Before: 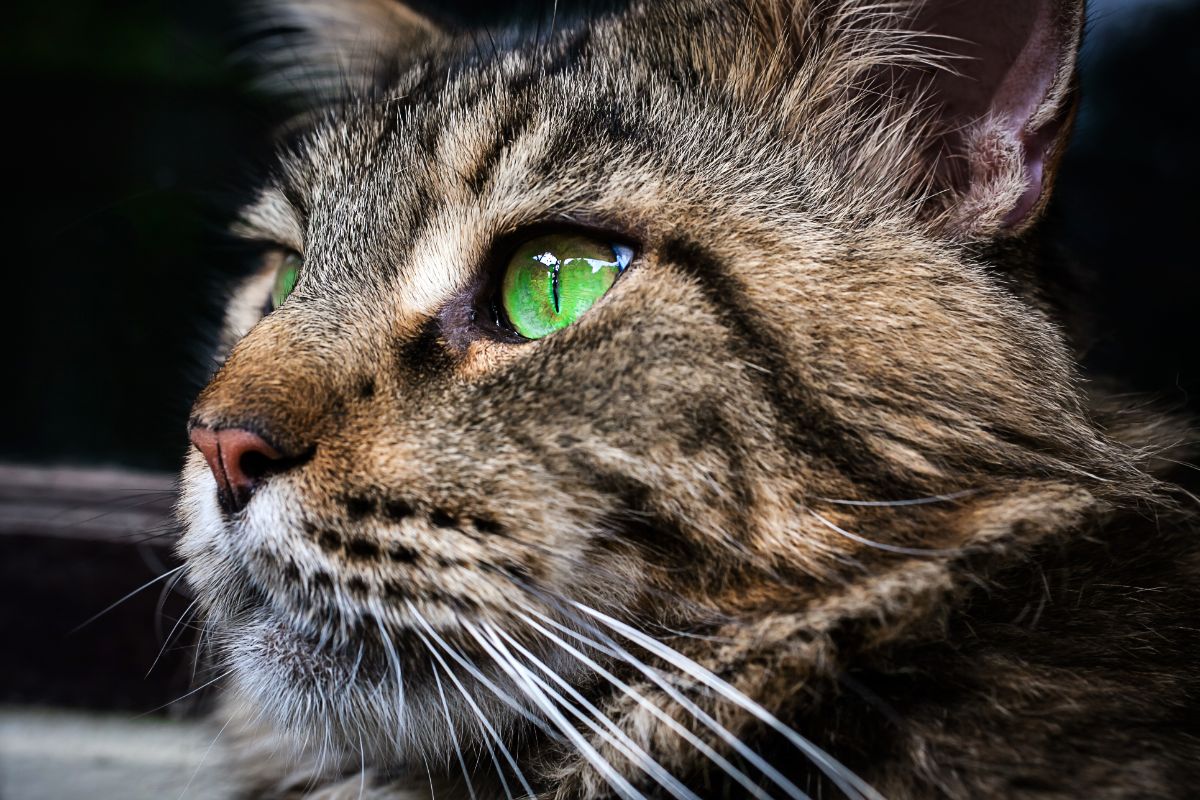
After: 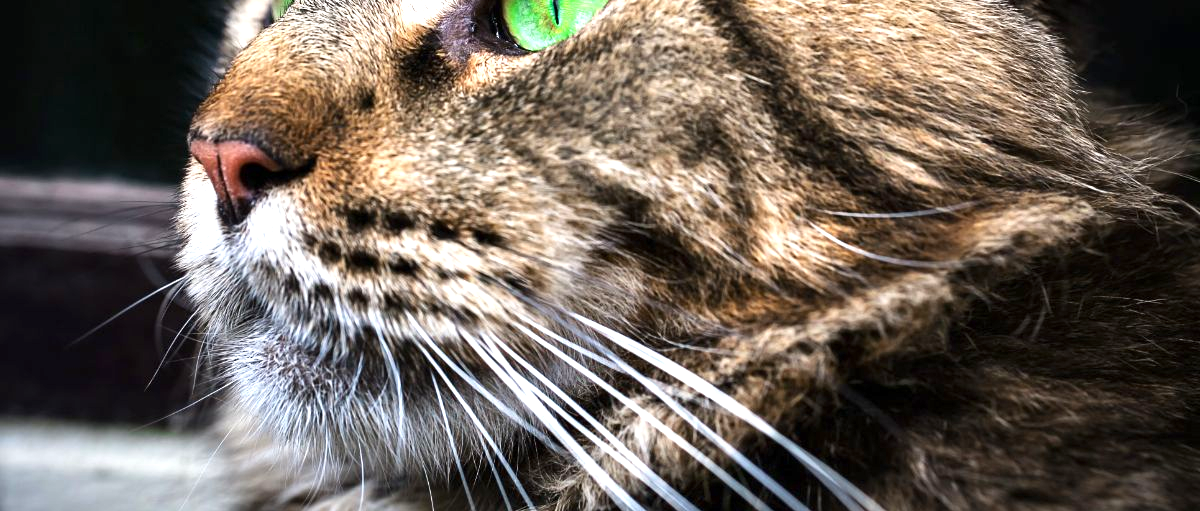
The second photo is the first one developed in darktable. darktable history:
exposure: exposure 0.911 EV, compensate highlight preservation false
crop and rotate: top 36.046%
